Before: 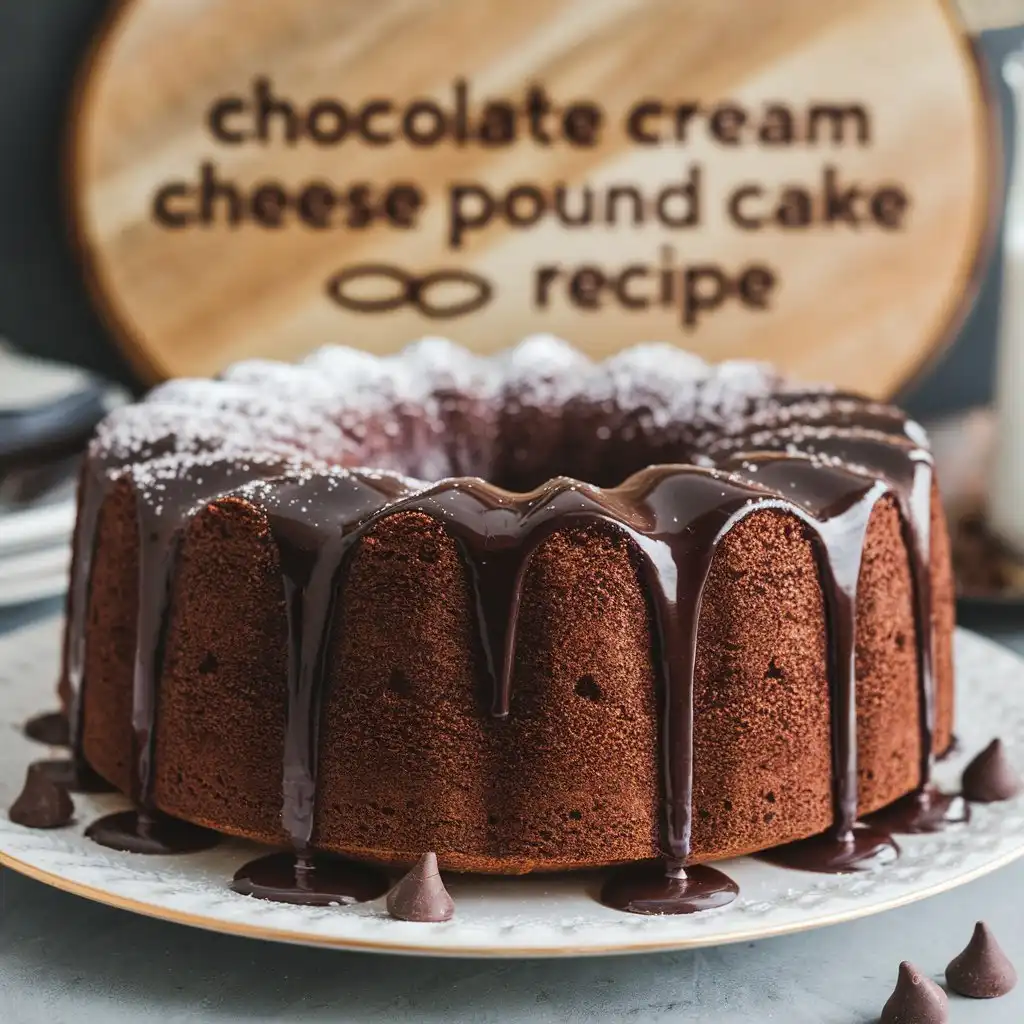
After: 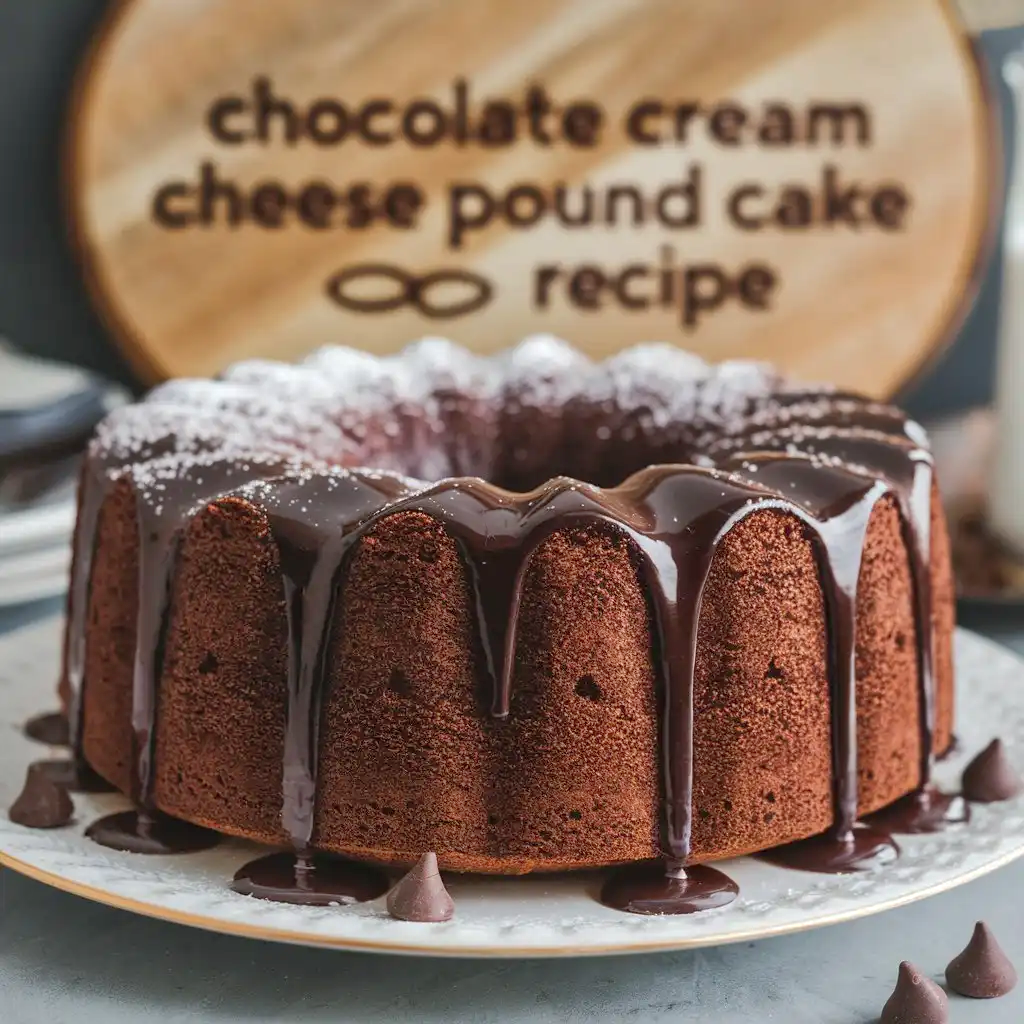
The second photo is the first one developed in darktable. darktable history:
local contrast: mode bilateral grid, contrast 20, coarseness 50, detail 120%, midtone range 0.2
shadows and highlights: on, module defaults
